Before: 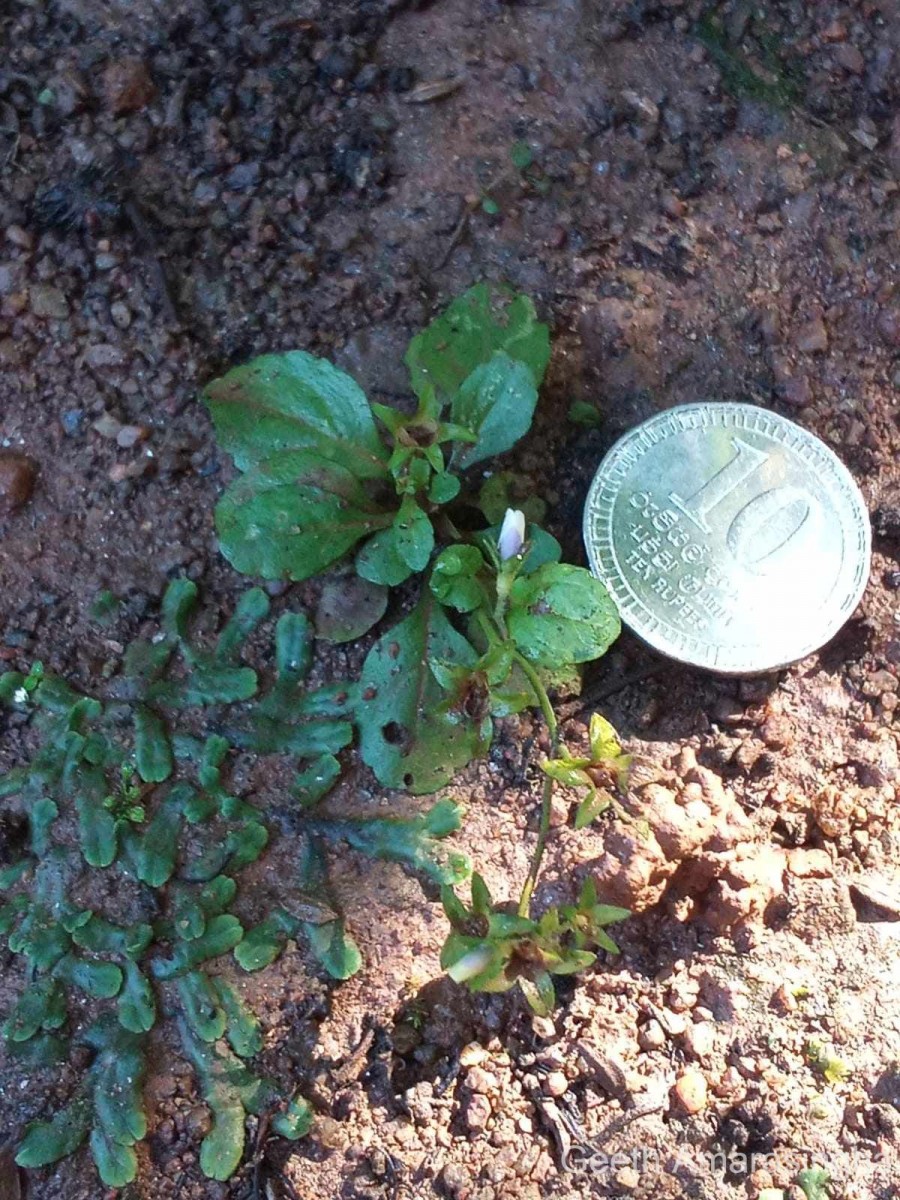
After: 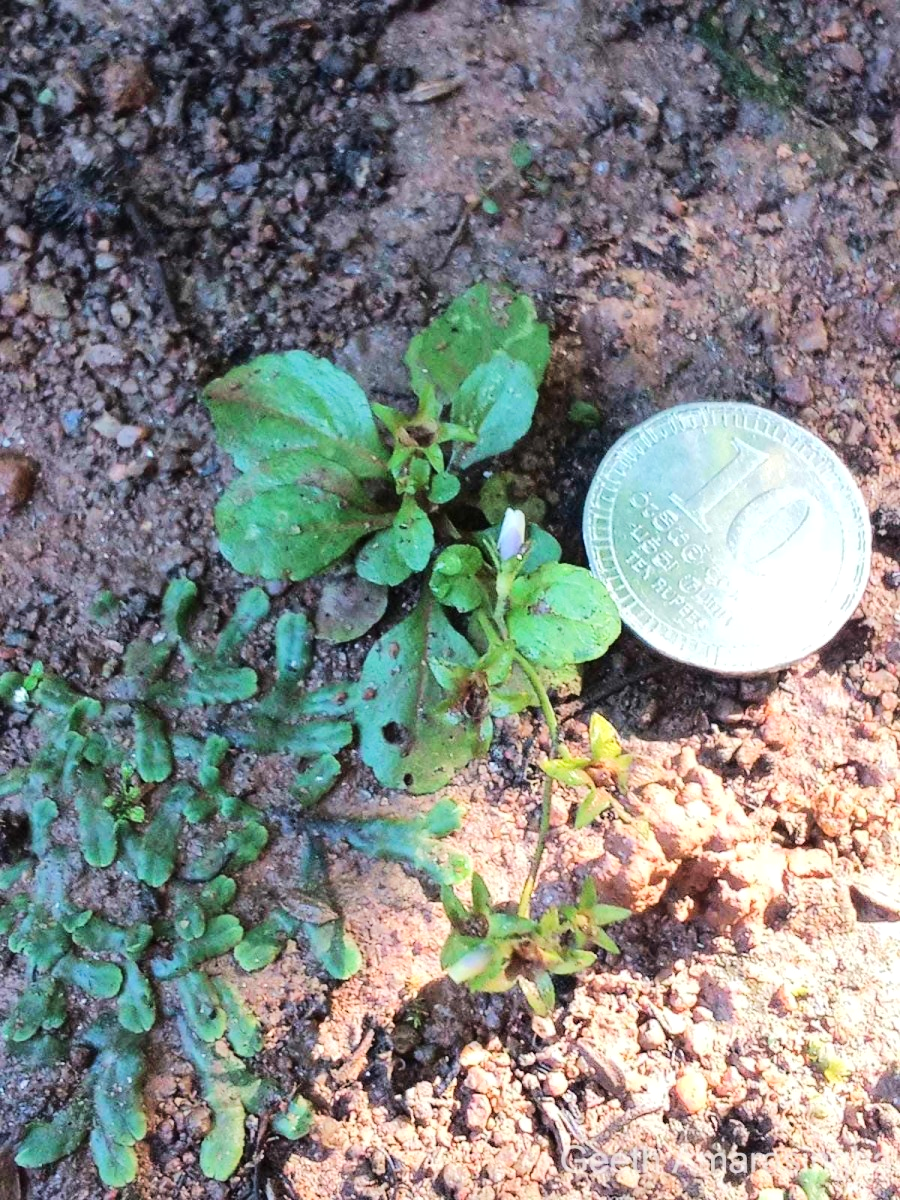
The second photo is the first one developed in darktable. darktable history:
tone equalizer: -7 EV 0.154 EV, -6 EV 0.589 EV, -5 EV 1.13 EV, -4 EV 1.31 EV, -3 EV 1.16 EV, -2 EV 0.6 EV, -1 EV 0.167 EV, edges refinement/feathering 500, mask exposure compensation -1.57 EV, preserve details no
